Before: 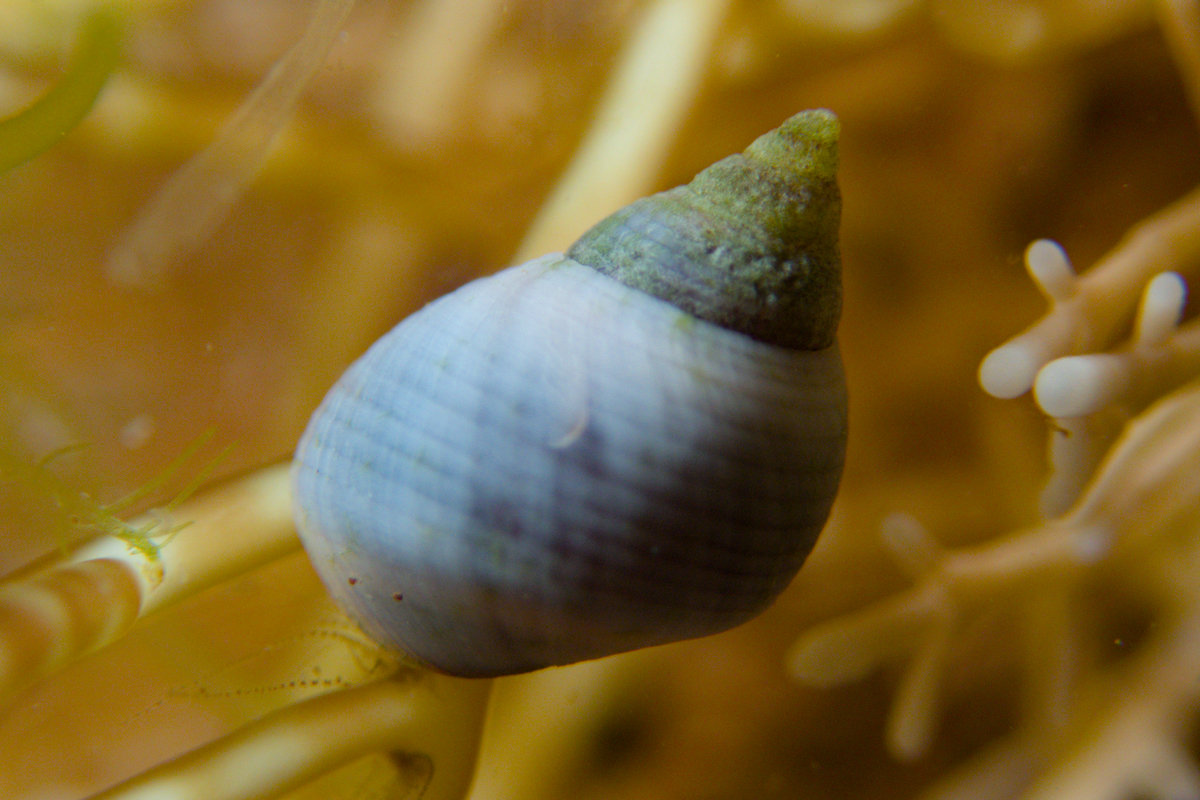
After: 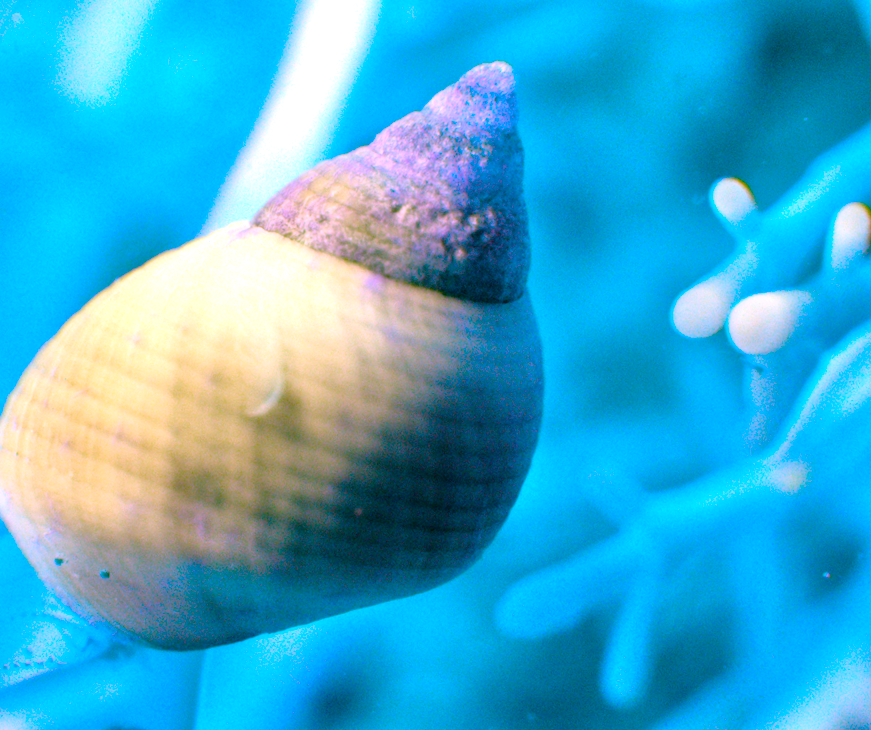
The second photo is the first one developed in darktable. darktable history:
exposure: exposure 0.999 EV, compensate highlight preservation false
crop and rotate: left 24.6%
rotate and perspective: rotation -3.52°, crop left 0.036, crop right 0.964, crop top 0.081, crop bottom 0.919
tone equalizer: -7 EV 0.15 EV, -6 EV 0.6 EV, -5 EV 1.15 EV, -4 EV 1.33 EV, -3 EV 1.15 EV, -2 EV 0.6 EV, -1 EV 0.15 EV, mask exposure compensation -0.5 EV
color balance rgb: hue shift 180°, global vibrance 50%, contrast 0.32%
